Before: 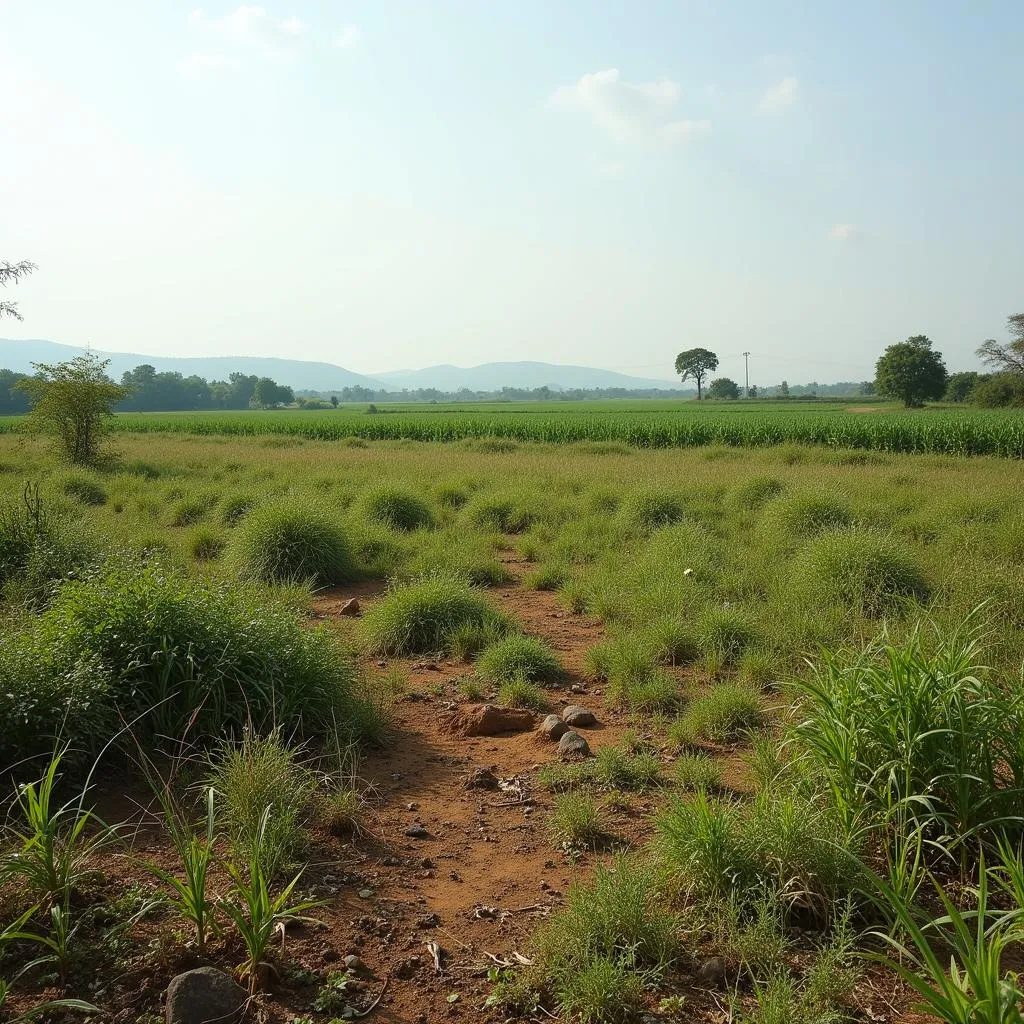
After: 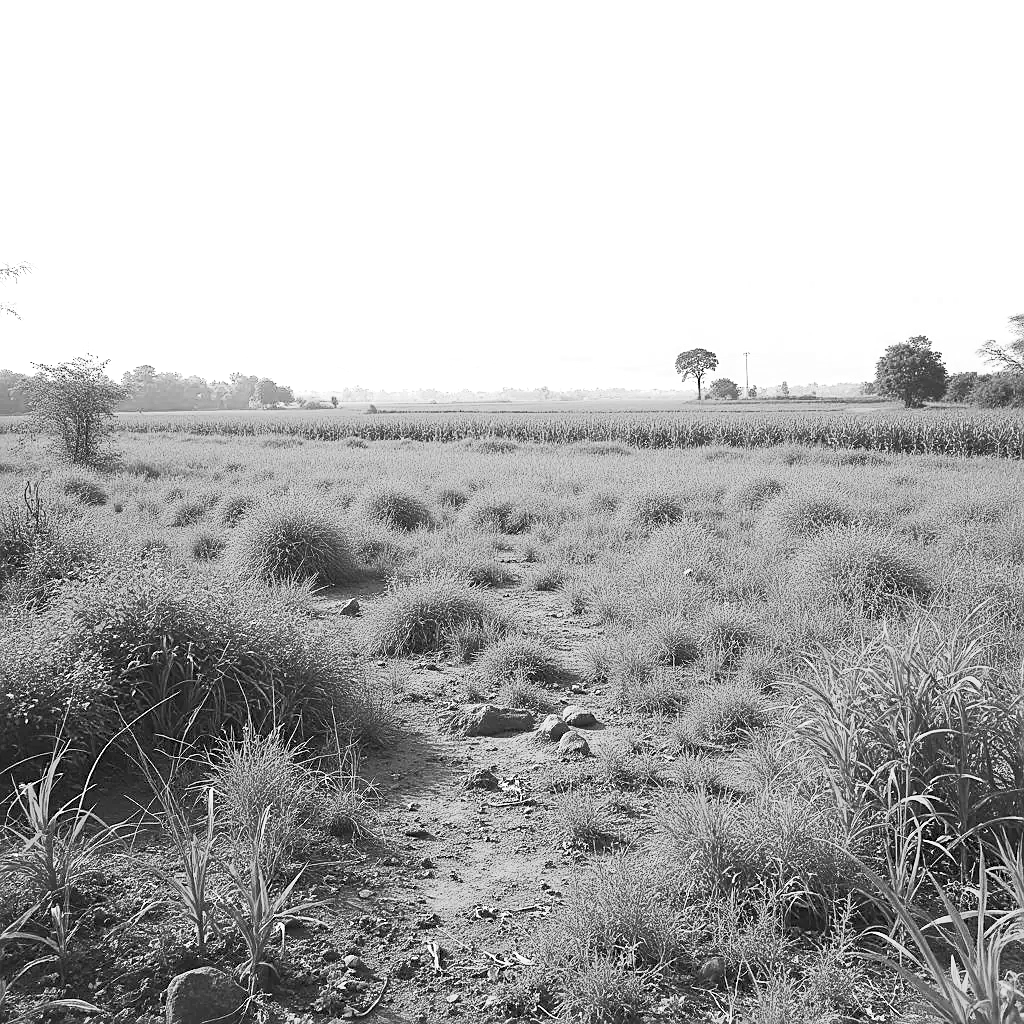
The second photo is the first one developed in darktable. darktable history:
sharpen: on, module defaults
color zones: curves: ch0 [(0, 0.613) (0.01, 0.613) (0.245, 0.448) (0.498, 0.529) (0.642, 0.665) (0.879, 0.777) (0.99, 0.613)]; ch1 [(0, 0) (0.143, 0) (0.286, 0) (0.429, 0) (0.571, 0) (0.714, 0) (0.857, 0)], mix 19.75%
contrast brightness saturation: contrast 0.389, brightness 0.524
exposure: black level correction -0.002, exposure 0.532 EV, compensate highlight preservation false
